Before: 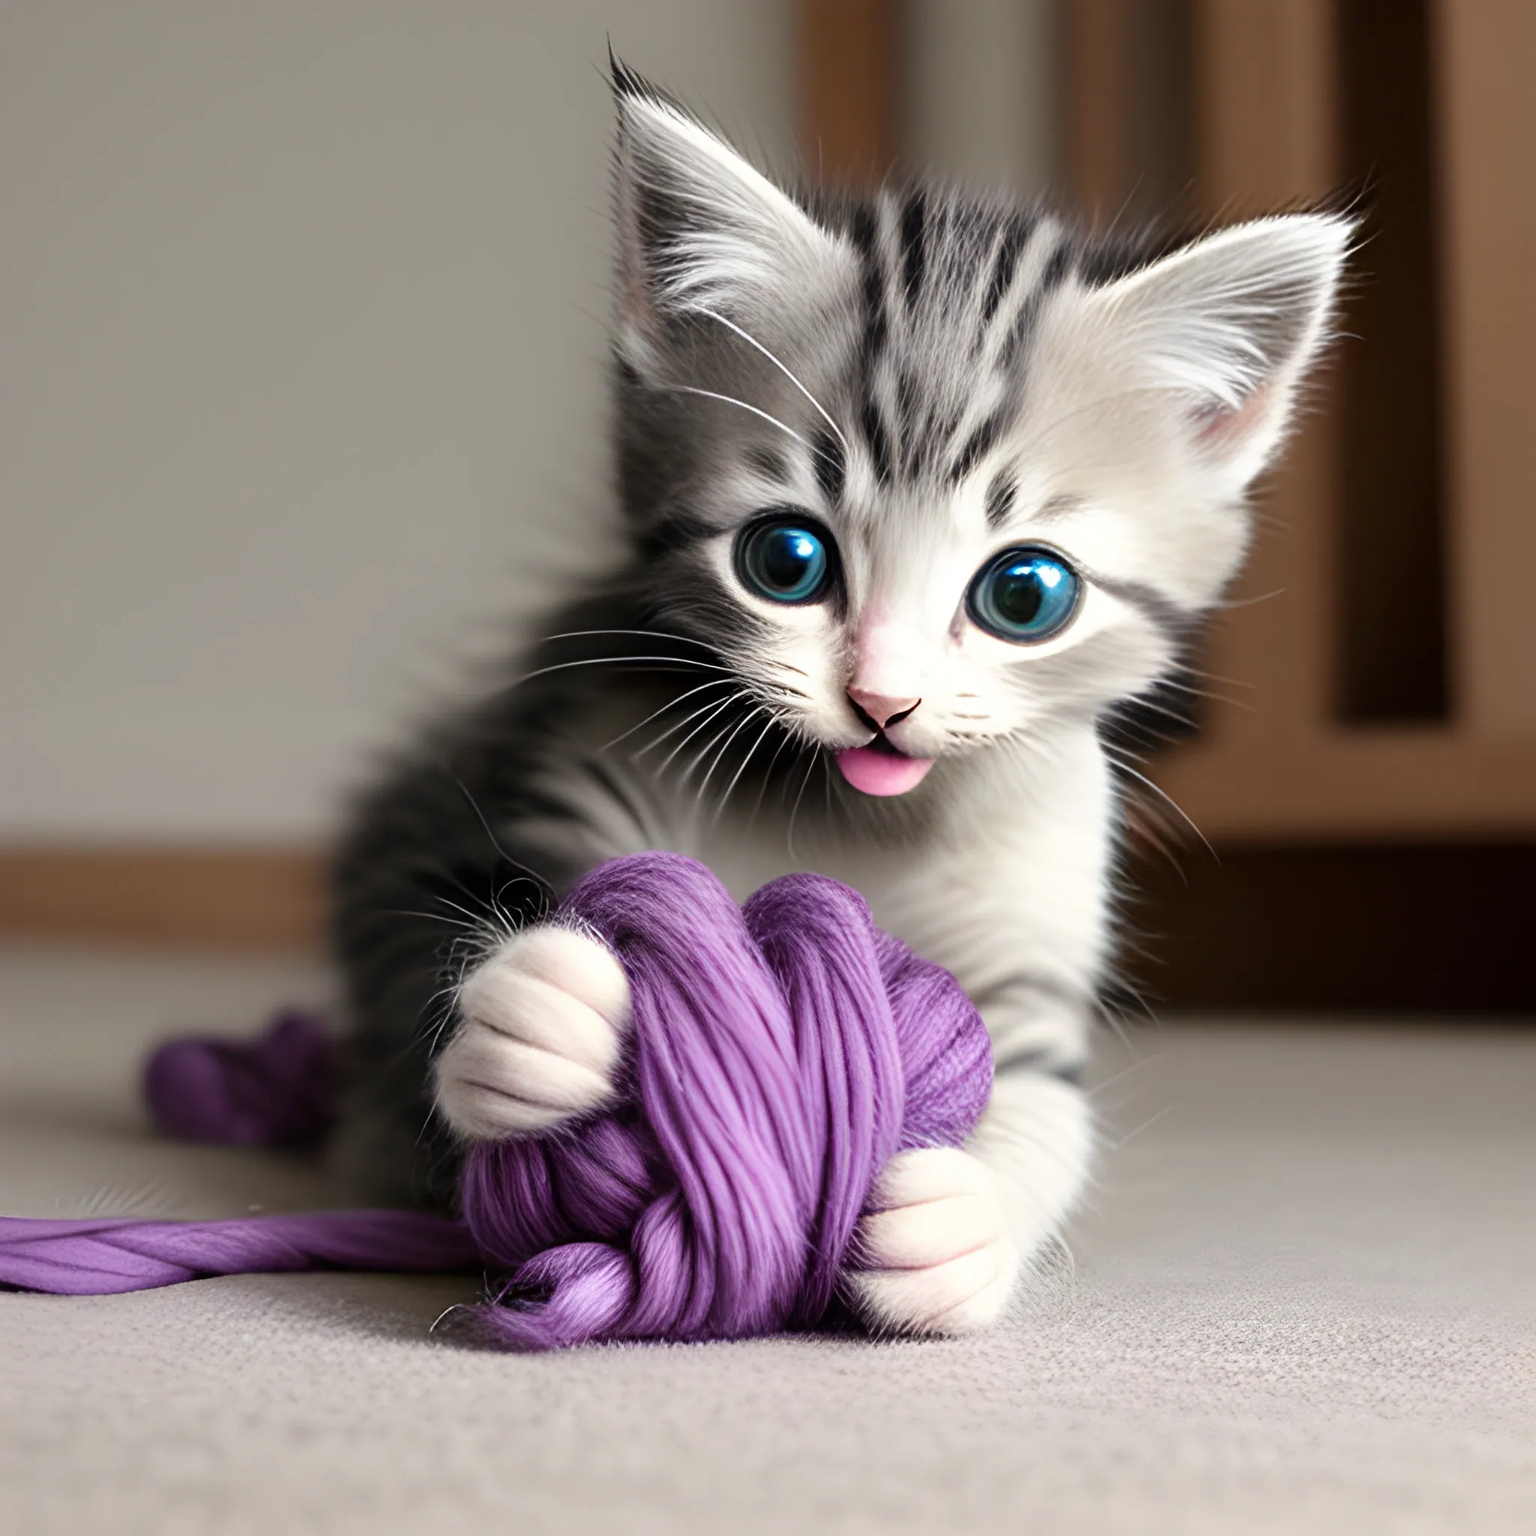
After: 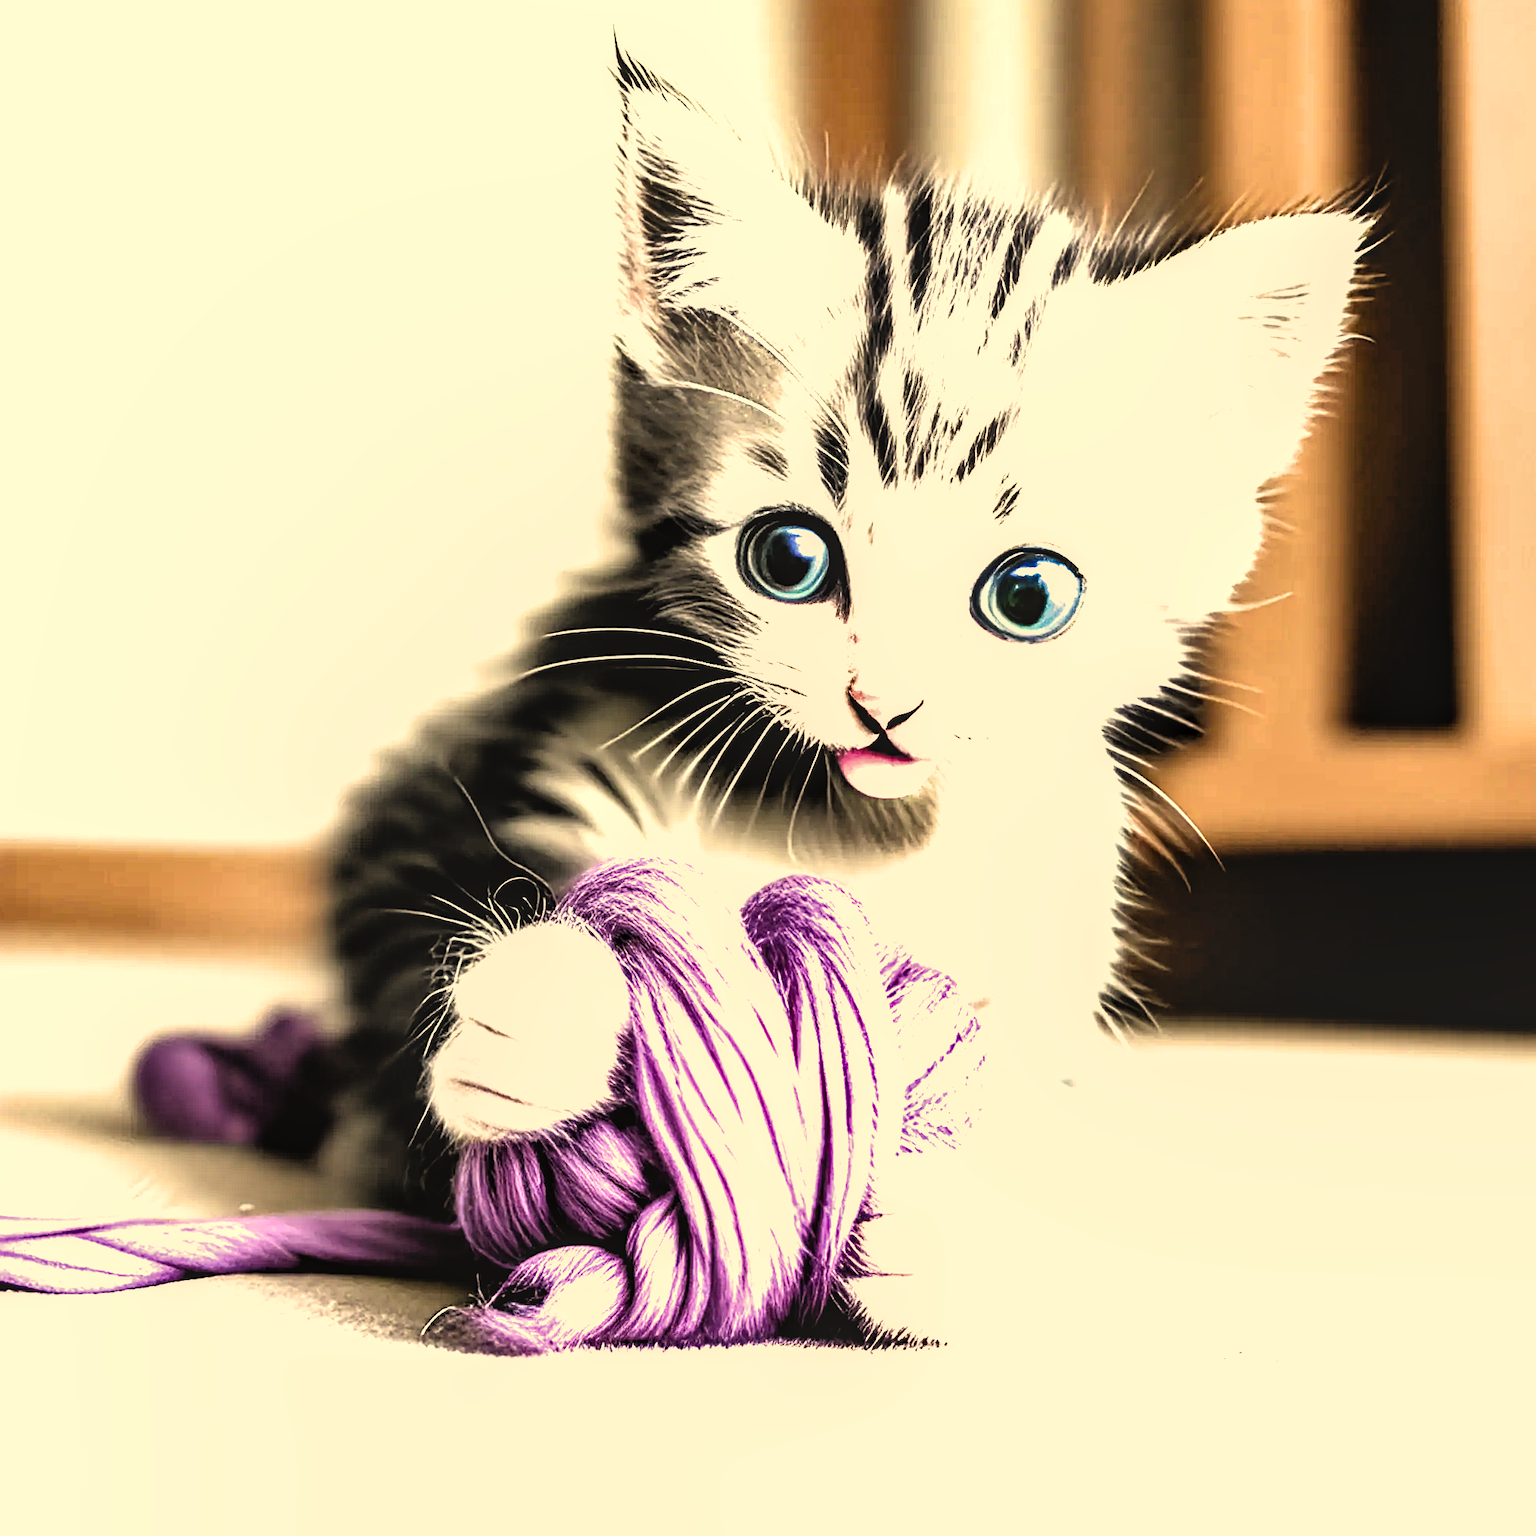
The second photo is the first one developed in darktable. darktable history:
color correction: highlights a* 2.35, highlights b* 23.4
local contrast: on, module defaults
shadows and highlights: shadows 52.64, soften with gaussian
sharpen: on, module defaults
filmic rgb: black relative exposure -3.6 EV, white relative exposure 2.15 EV, threshold 3.06 EV, hardness 3.63, color science v6 (2022), iterations of high-quality reconstruction 10, enable highlight reconstruction true
crop and rotate: angle -0.539°
exposure: exposure 1.996 EV, compensate exposure bias true, compensate highlight preservation false
